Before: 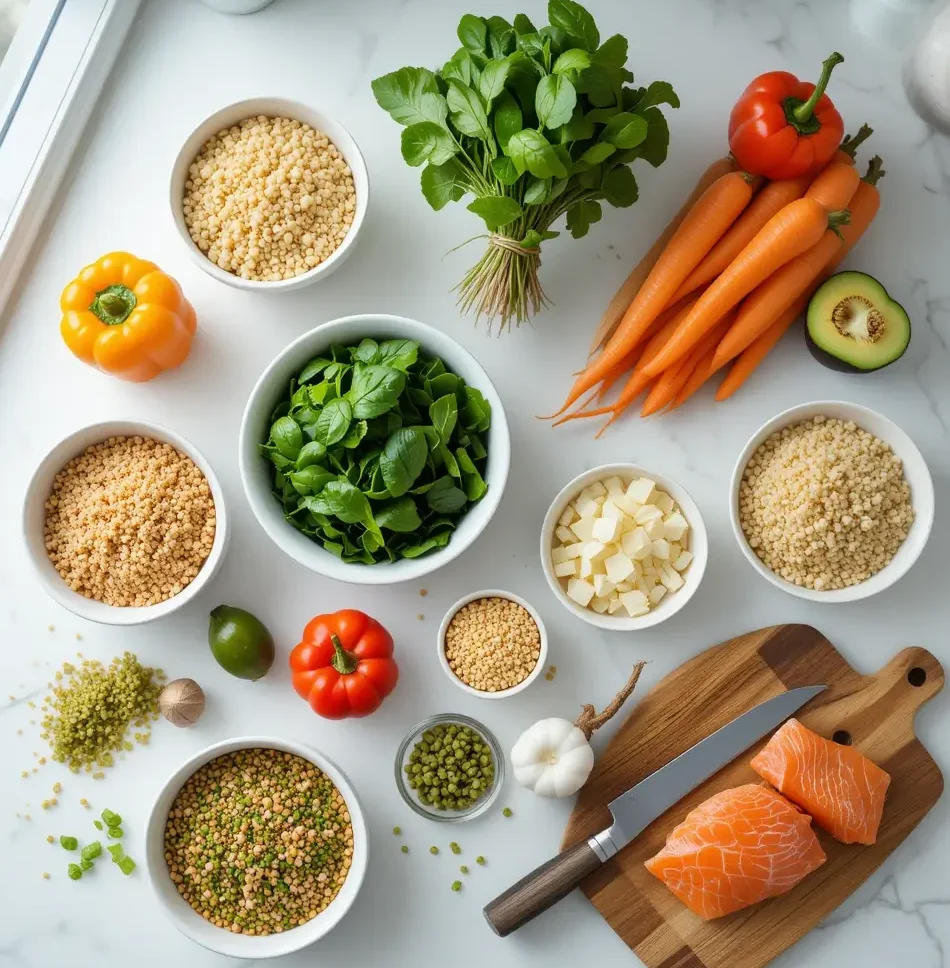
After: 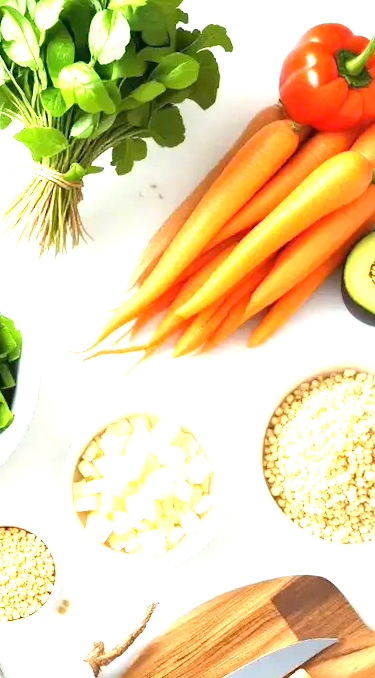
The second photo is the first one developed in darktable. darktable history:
crop and rotate: left 49.936%, top 10.094%, right 13.136%, bottom 24.256%
exposure: exposure 2 EV, compensate exposure bias true, compensate highlight preservation false
rotate and perspective: rotation 4.1°, automatic cropping off
